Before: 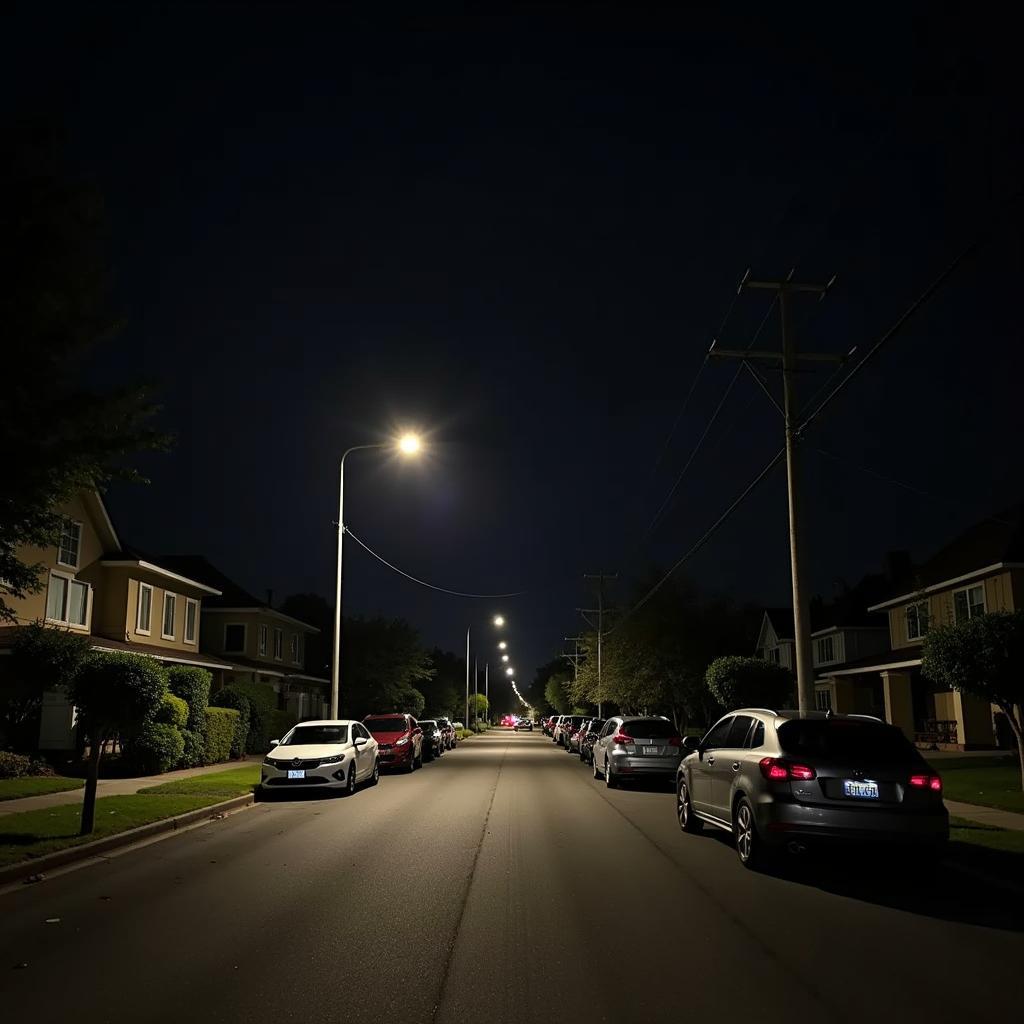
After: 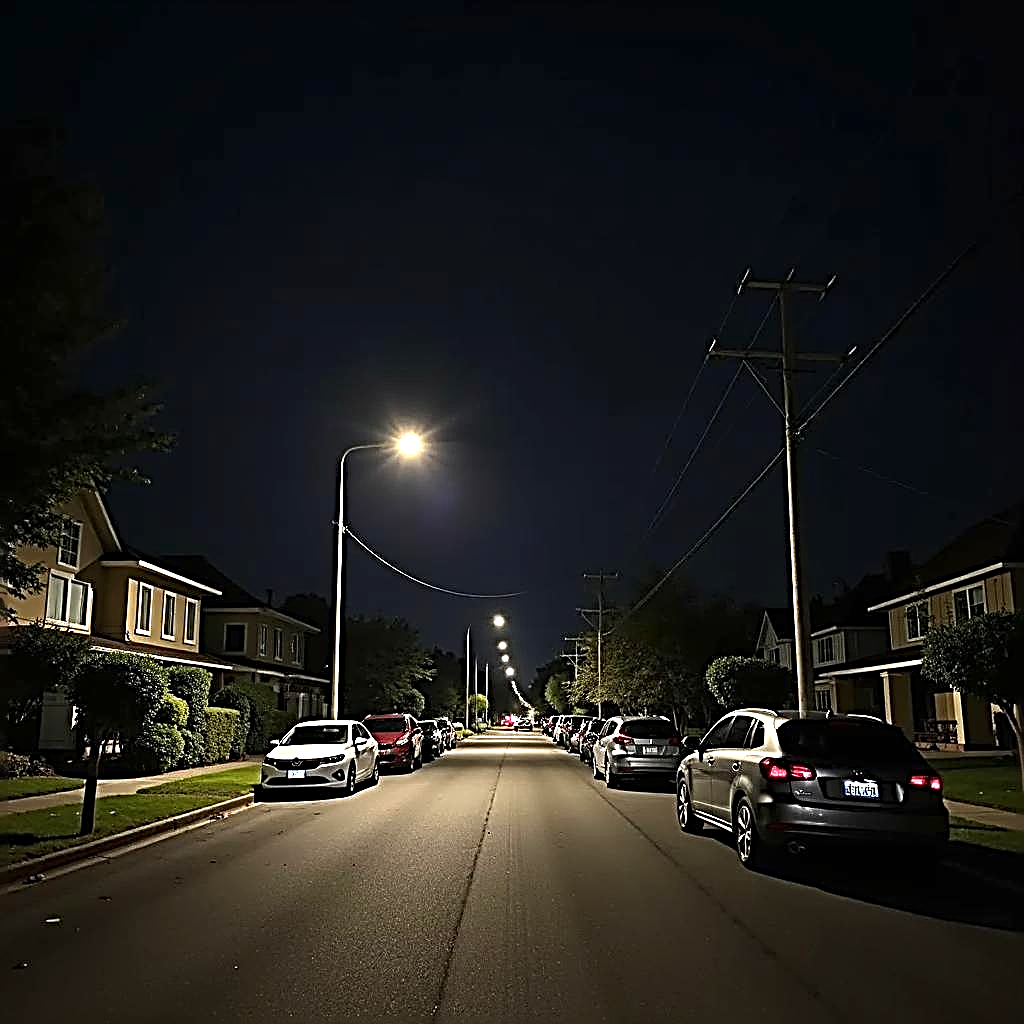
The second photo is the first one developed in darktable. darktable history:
sharpen: radius 3.158, amount 1.731
exposure: black level correction 0, exposure 0.68 EV, compensate exposure bias true, compensate highlight preservation false
